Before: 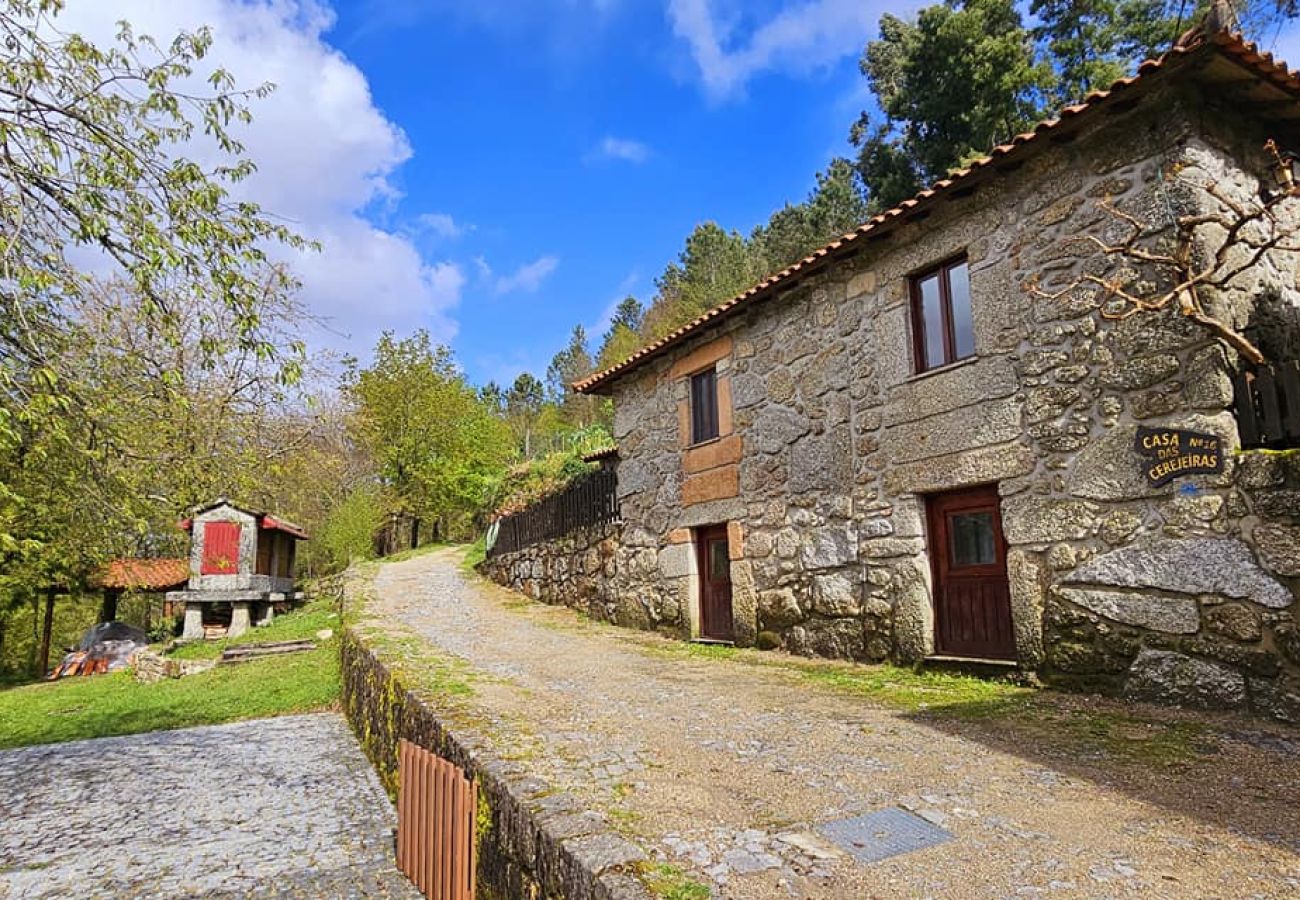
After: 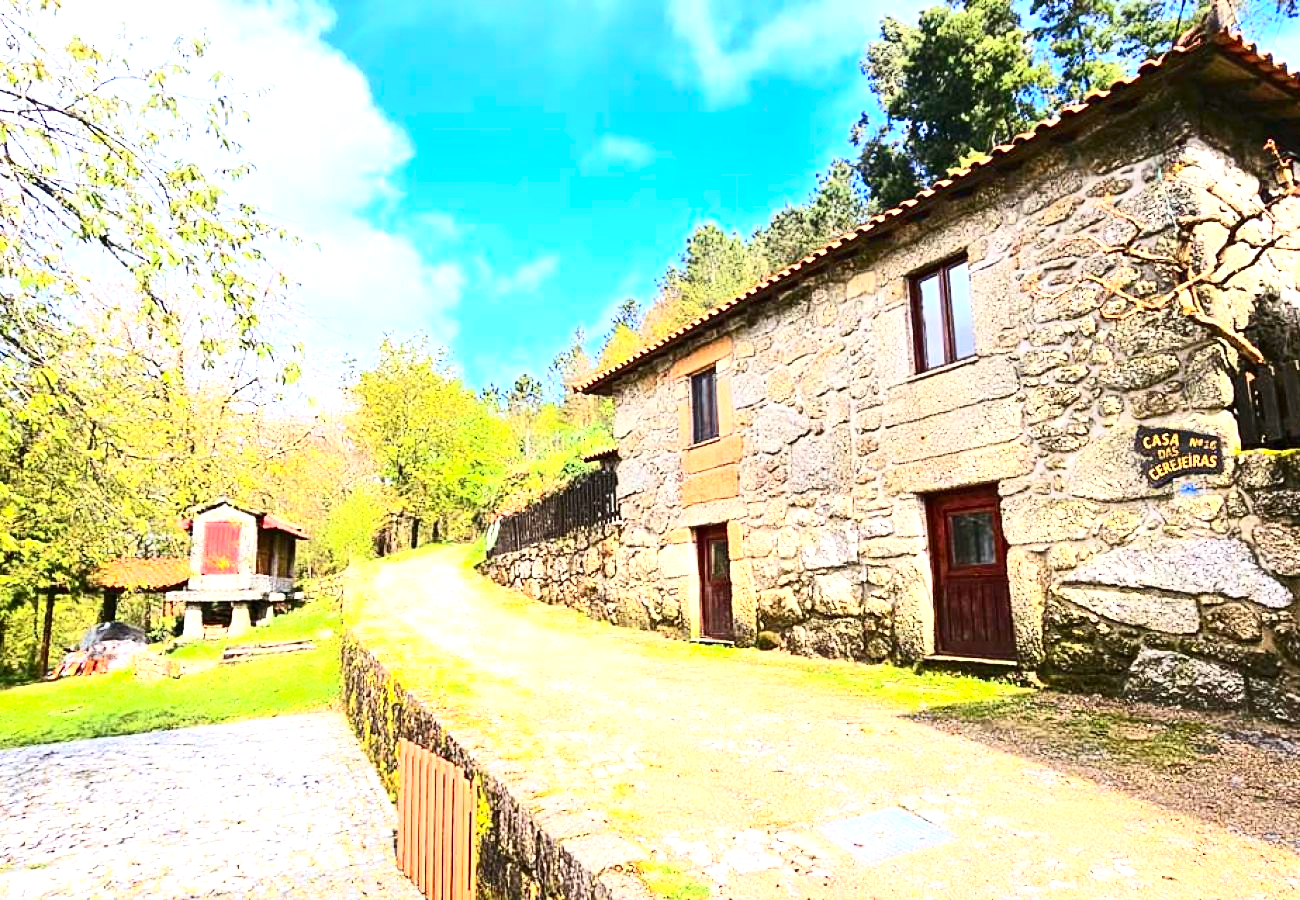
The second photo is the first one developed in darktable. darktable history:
contrast brightness saturation: contrast 0.4, brightness 0.1, saturation 0.21
white balance: emerald 1
exposure: black level correction 0, exposure 1.5 EV, compensate exposure bias true, compensate highlight preservation false
